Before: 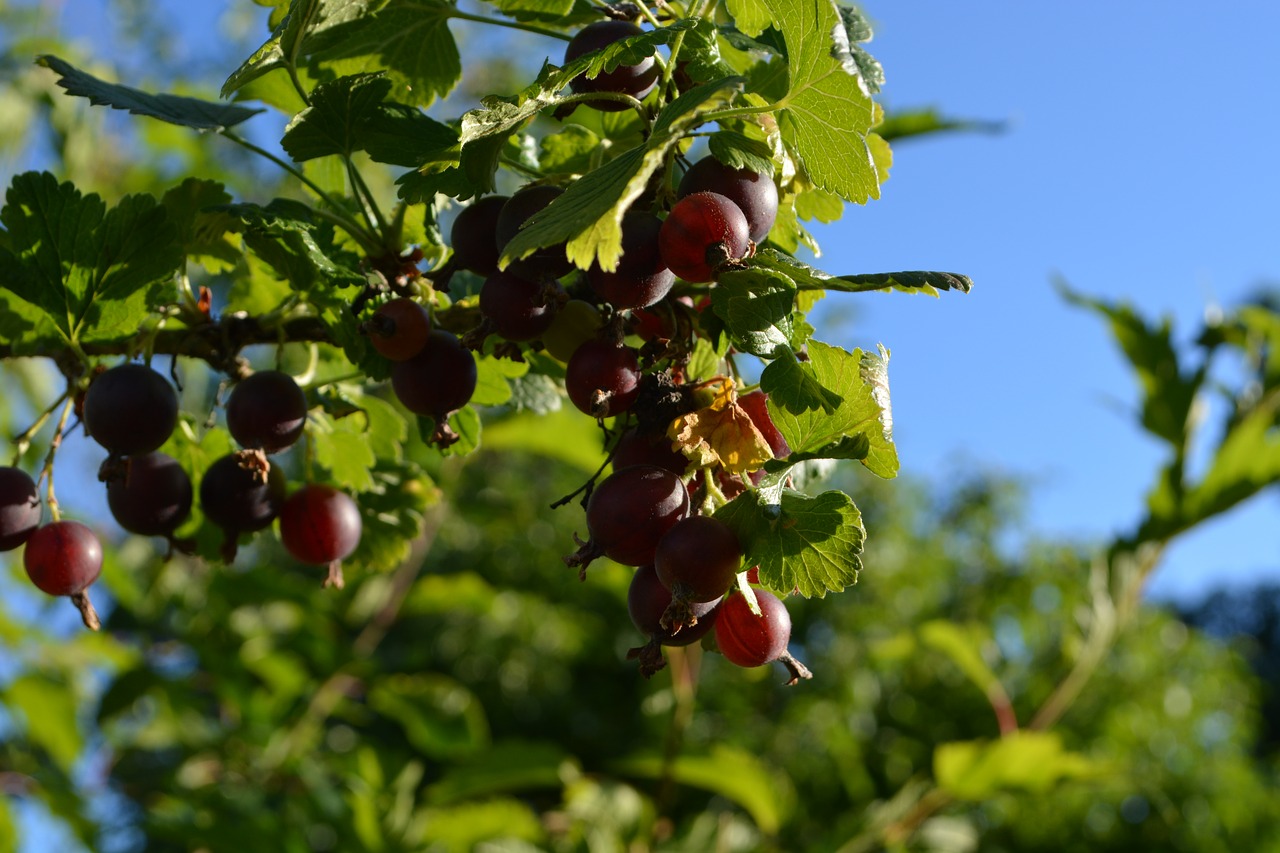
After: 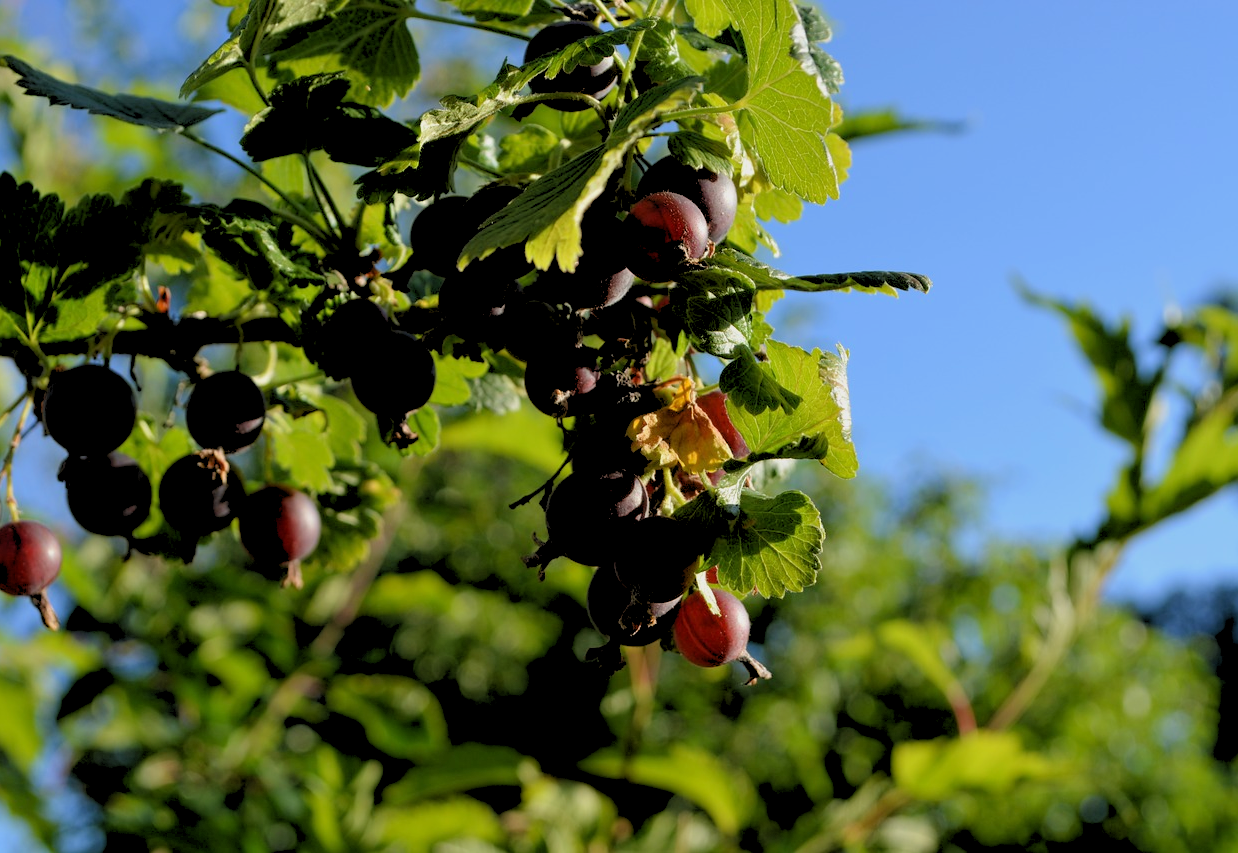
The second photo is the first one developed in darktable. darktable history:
crop and rotate: left 3.238%
rgb levels: preserve colors sum RGB, levels [[0.038, 0.433, 0.934], [0, 0.5, 1], [0, 0.5, 1]]
